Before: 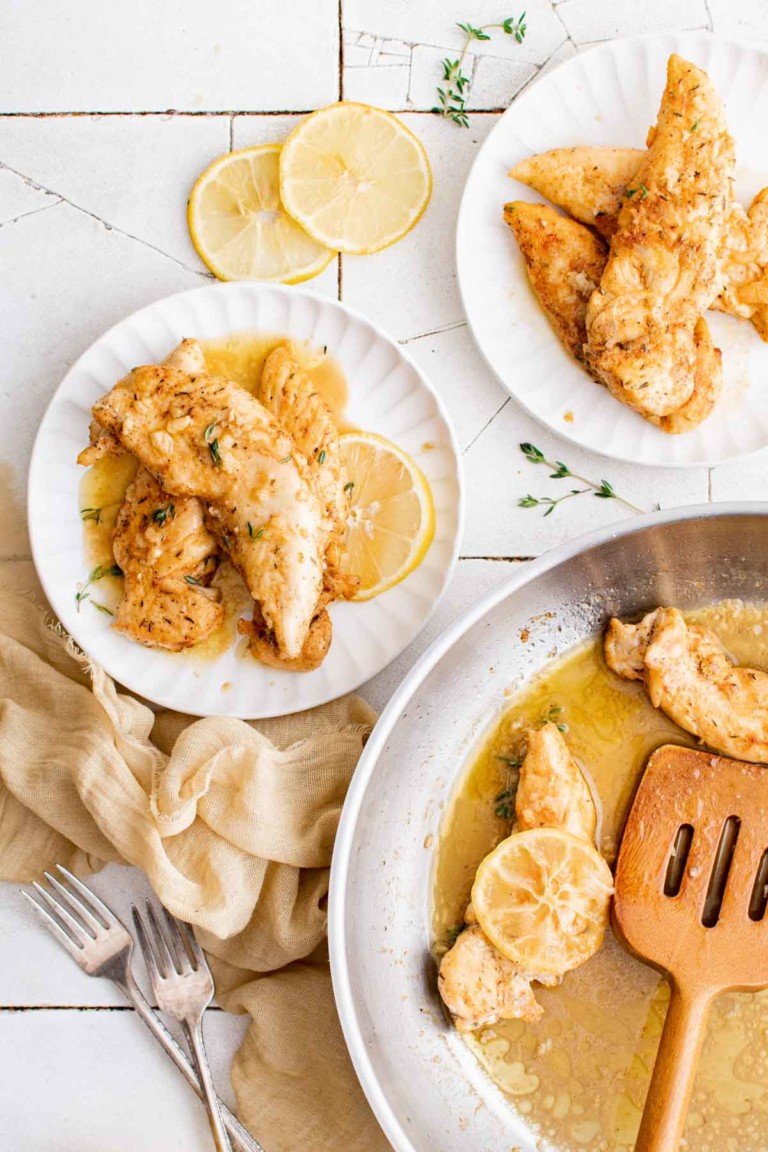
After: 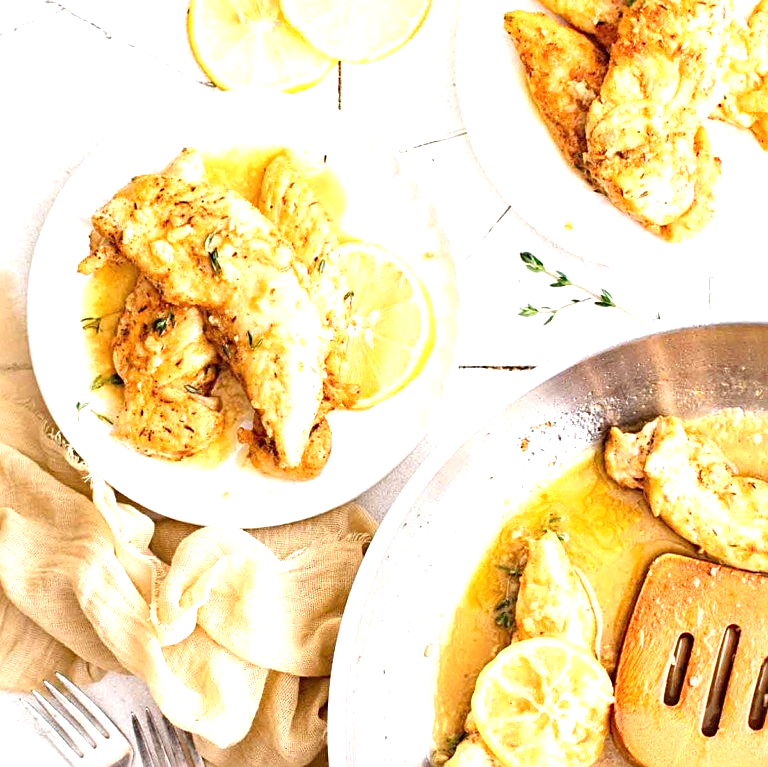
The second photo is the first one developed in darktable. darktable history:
exposure: black level correction 0, exposure 1 EV, compensate highlight preservation false
crop: top 16.648%, bottom 16.687%
sharpen: on, module defaults
